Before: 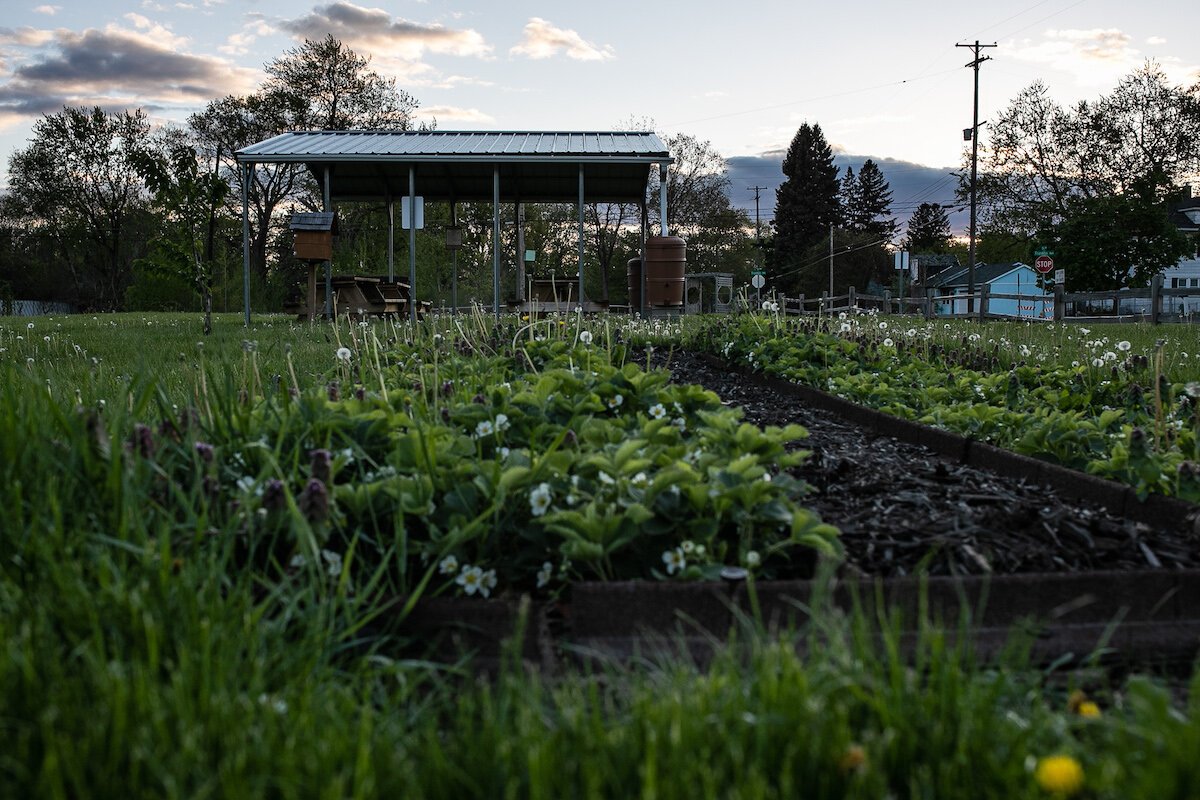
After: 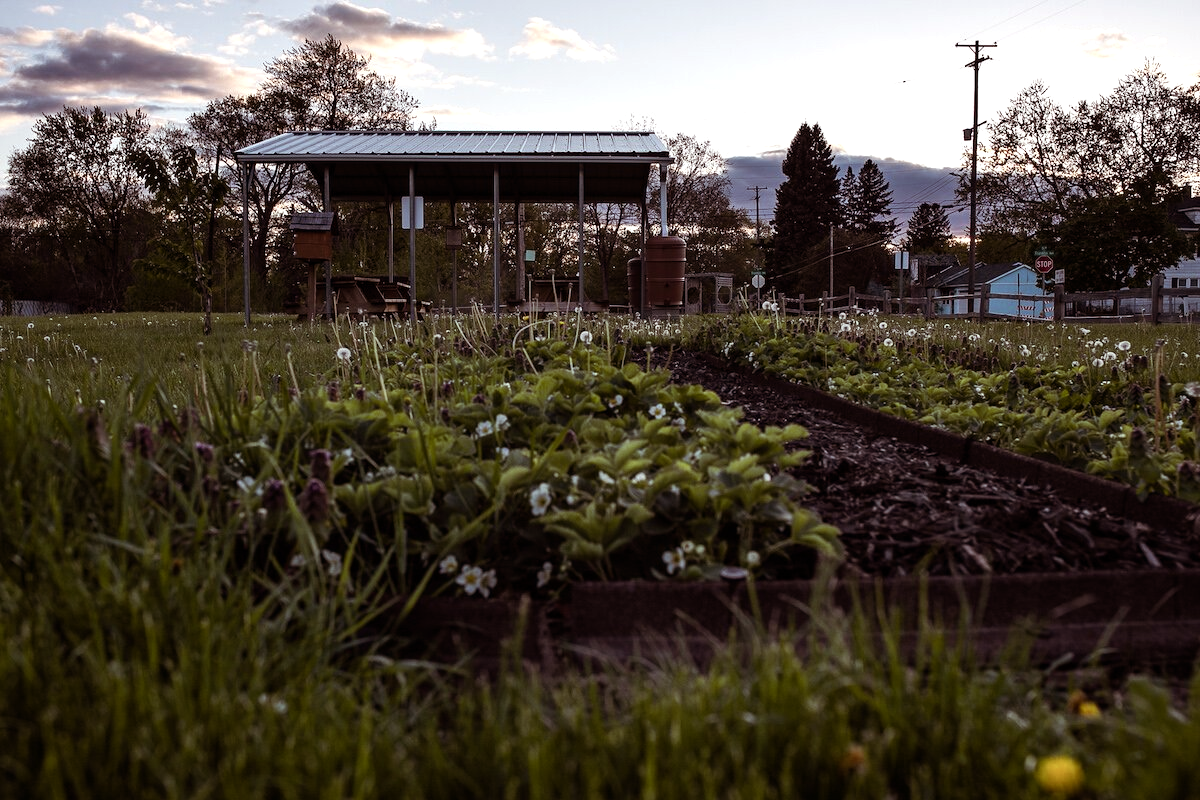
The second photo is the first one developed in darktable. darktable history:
color balance rgb: shadows lift › chroma 9.764%, shadows lift › hue 46.45°, power › luminance -7.649%, power › chroma 1.352%, power › hue 330.3°, highlights gain › luminance 17.89%, perceptual saturation grading › global saturation -2.432%, perceptual saturation grading › highlights -7.068%, perceptual saturation grading › mid-tones 7.333%, perceptual saturation grading › shadows 4.122%
